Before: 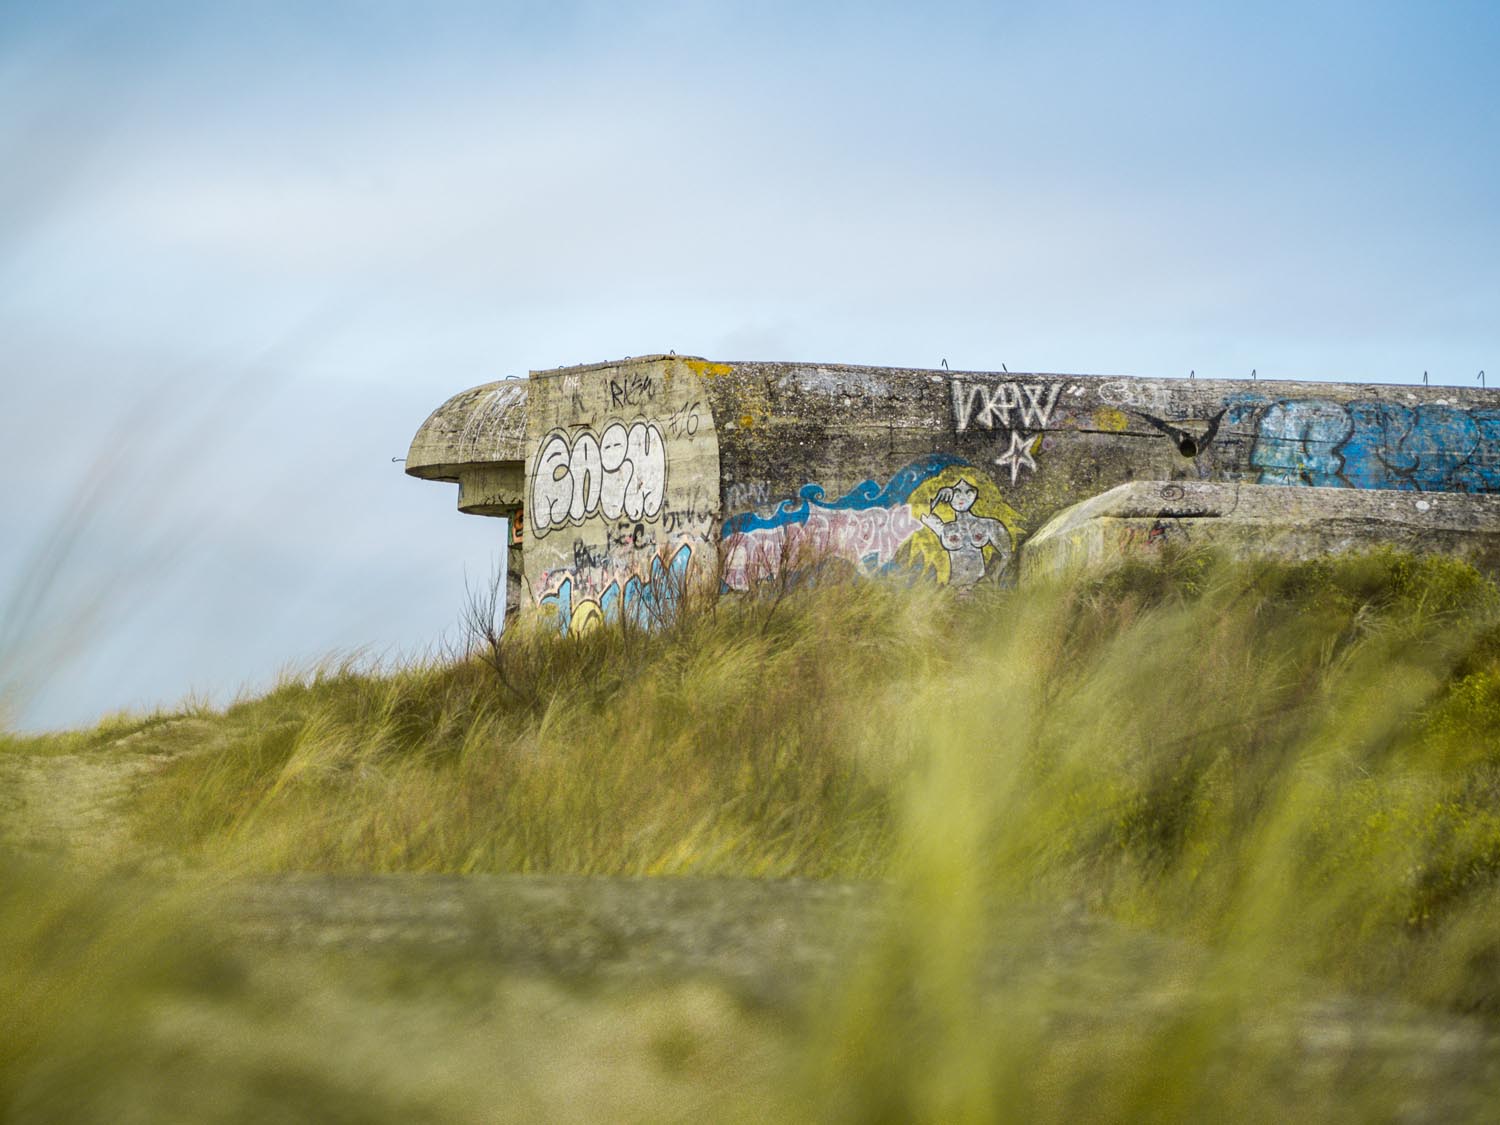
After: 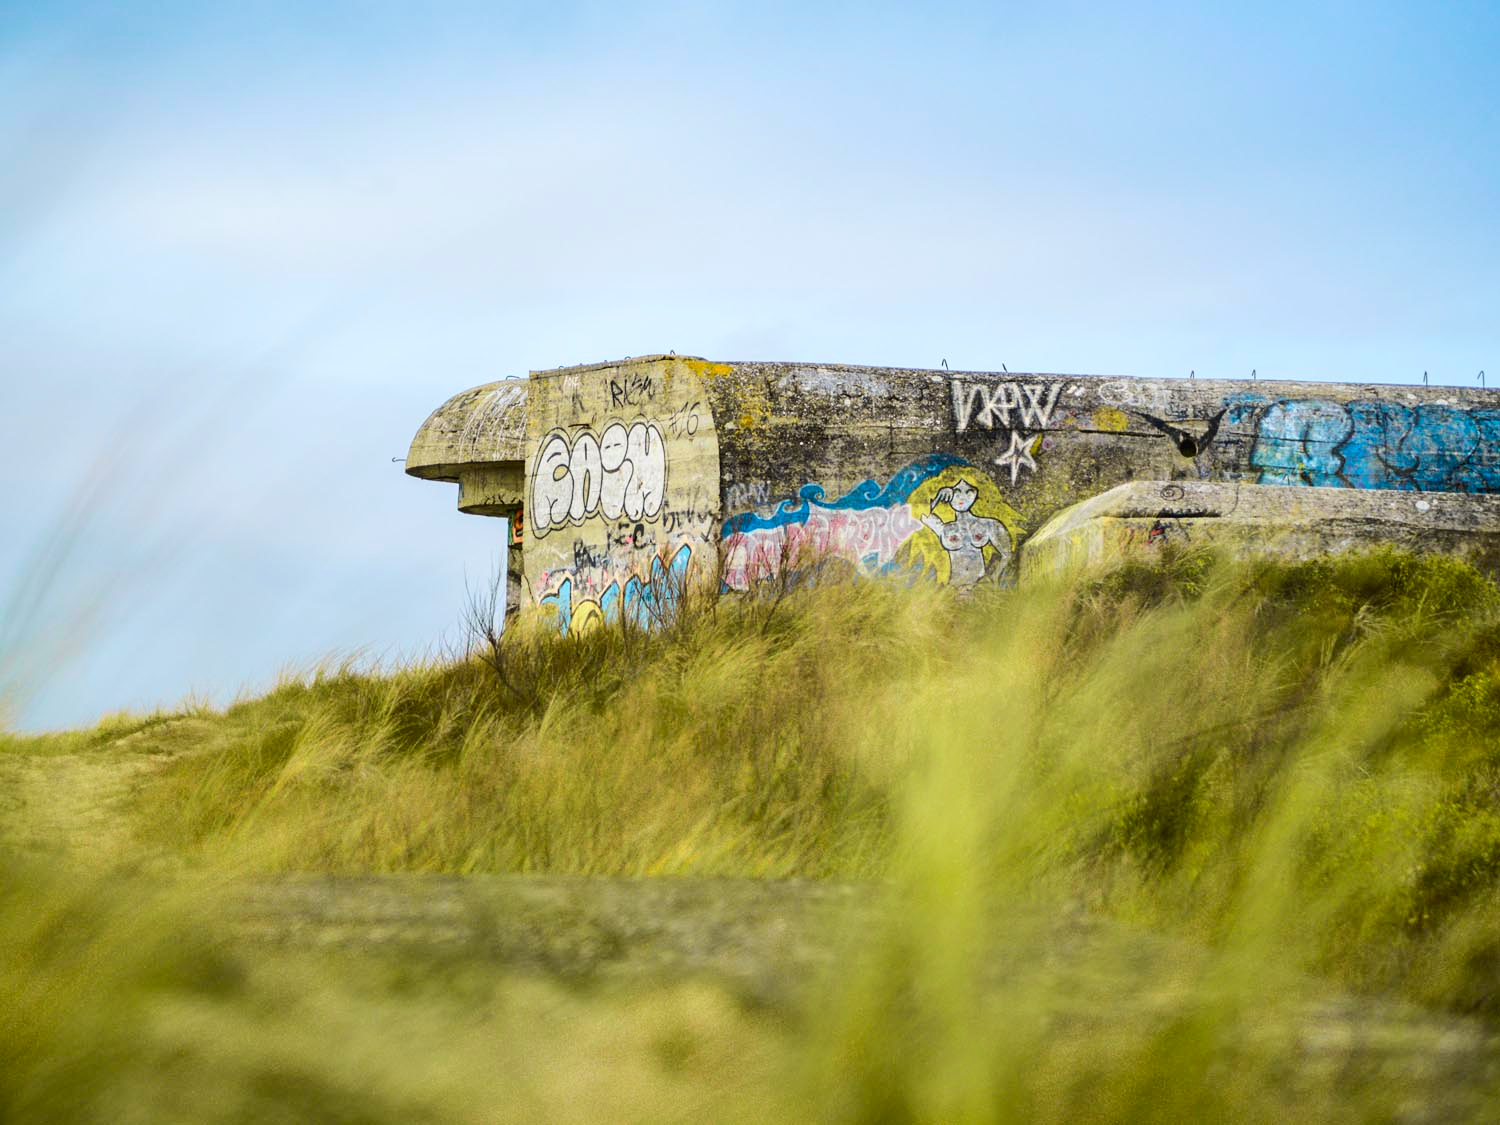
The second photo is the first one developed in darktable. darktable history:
tone curve: curves: ch0 [(0, 0) (0.126, 0.086) (0.338, 0.327) (0.494, 0.55) (0.703, 0.762) (1, 1)]; ch1 [(0, 0) (0.346, 0.324) (0.45, 0.431) (0.5, 0.5) (0.522, 0.517) (0.55, 0.578) (1, 1)]; ch2 [(0, 0) (0.44, 0.424) (0.501, 0.499) (0.554, 0.563) (0.622, 0.667) (0.707, 0.746) (1, 1)], color space Lab, independent channels, preserve colors none
velvia: strength 17%
